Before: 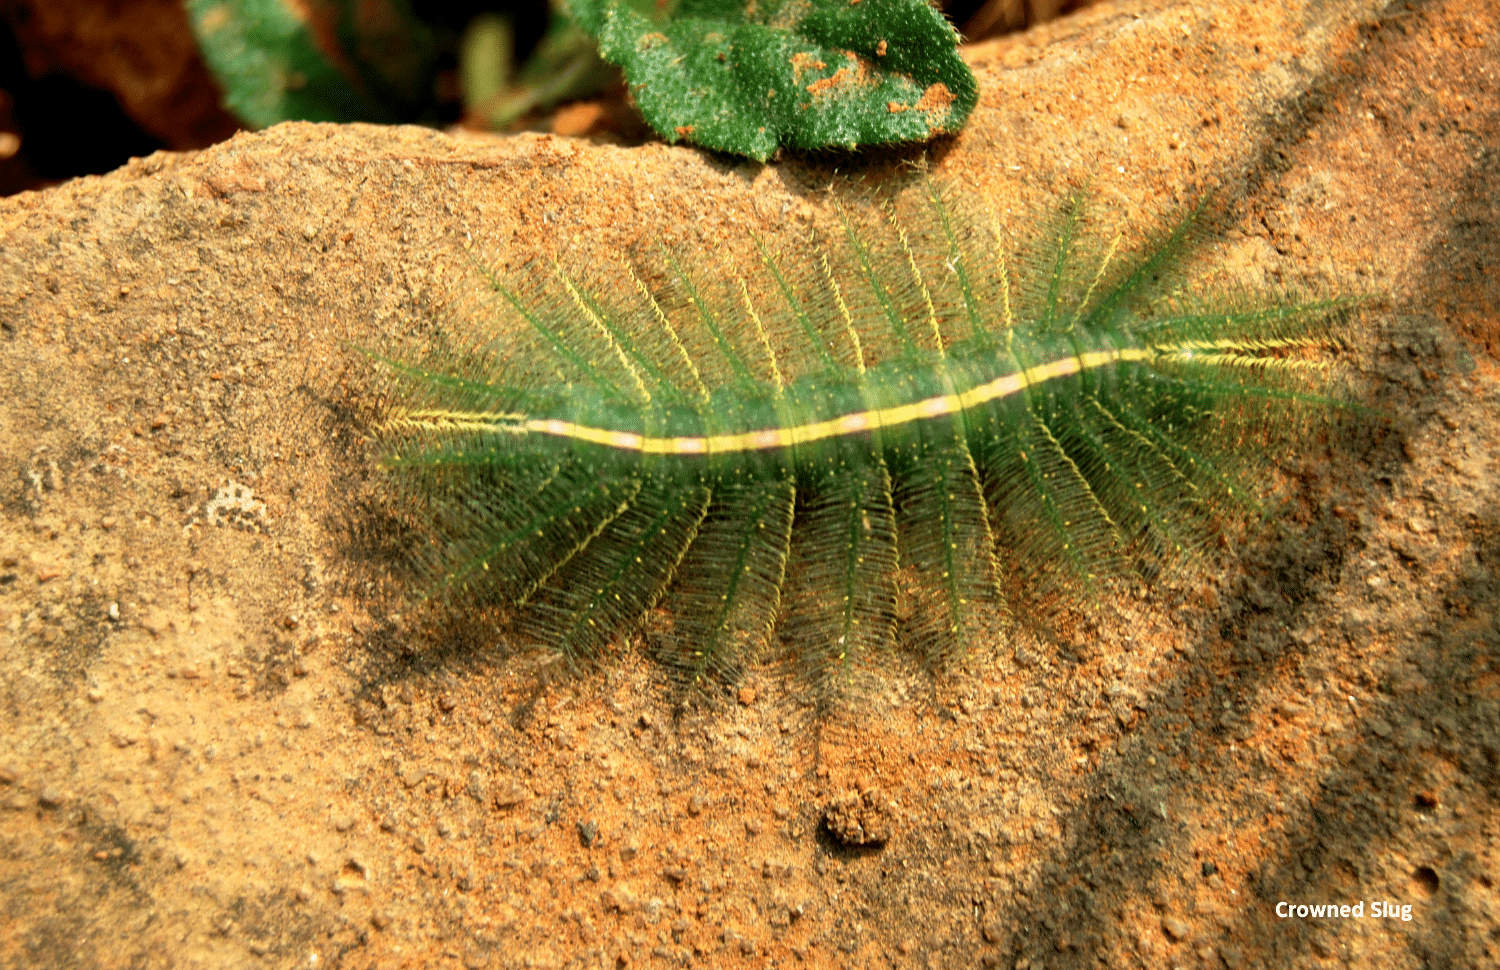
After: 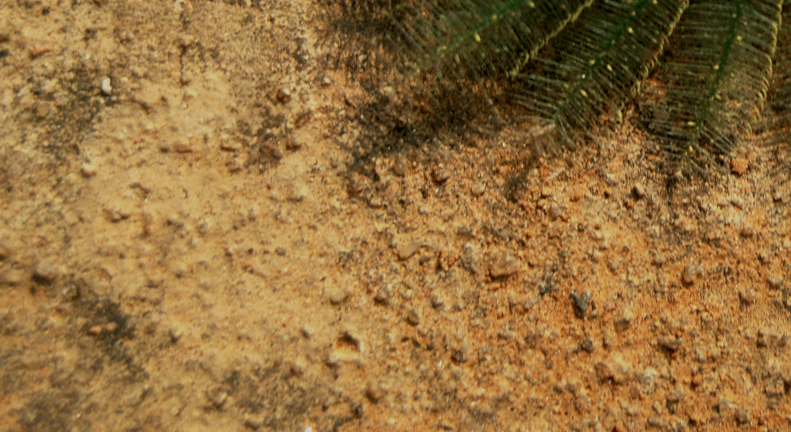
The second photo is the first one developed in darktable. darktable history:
exposure: black level correction 0, exposure -0.766 EV, compensate highlight preservation false
crop and rotate: top 54.778%, right 46.61%, bottom 0.159%
contrast brightness saturation: saturation -0.05
rotate and perspective: rotation -0.45°, automatic cropping original format, crop left 0.008, crop right 0.992, crop top 0.012, crop bottom 0.988
local contrast: mode bilateral grid, contrast 20, coarseness 50, detail 120%, midtone range 0.2
